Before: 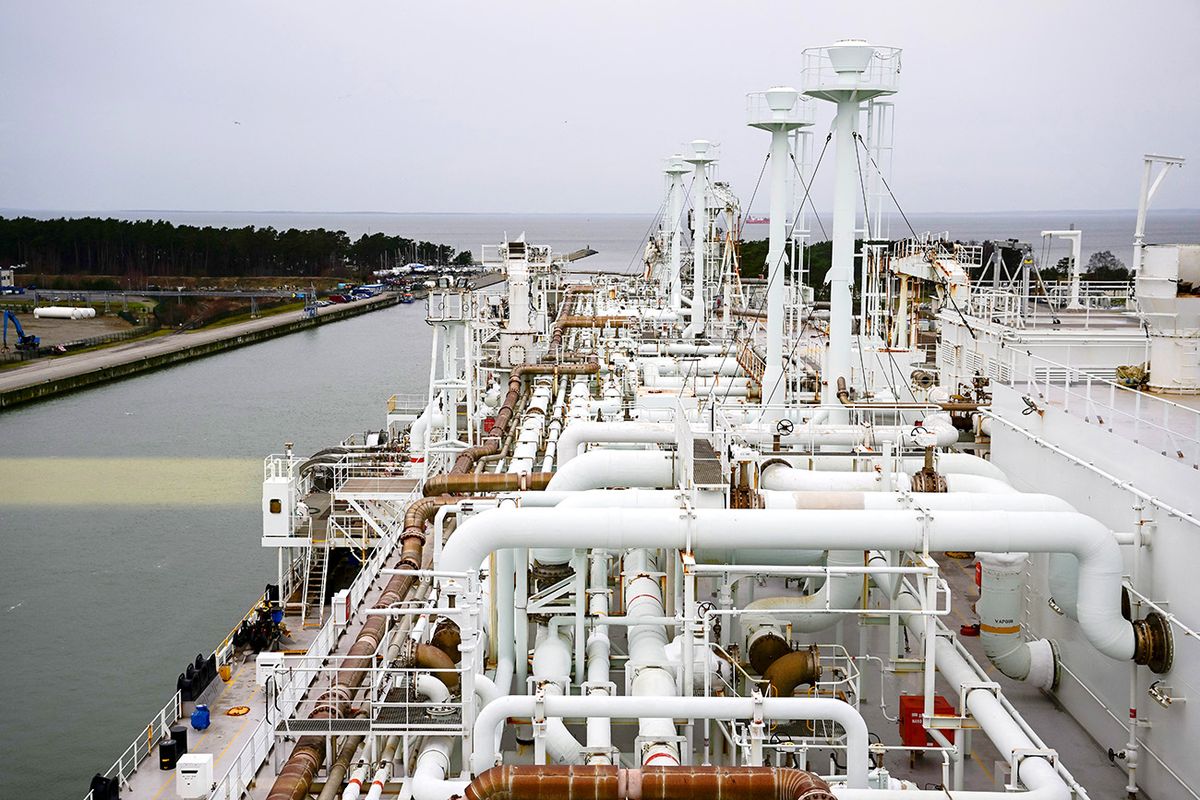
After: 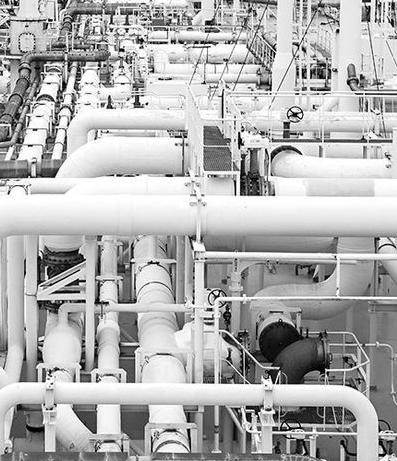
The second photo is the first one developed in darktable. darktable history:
crop: left 40.878%, top 39.176%, right 25.993%, bottom 3.081%
color balance rgb: perceptual saturation grading › global saturation 20%, perceptual saturation grading › highlights -25%, perceptual saturation grading › shadows 25%
monochrome: on, module defaults
white balance: emerald 1
